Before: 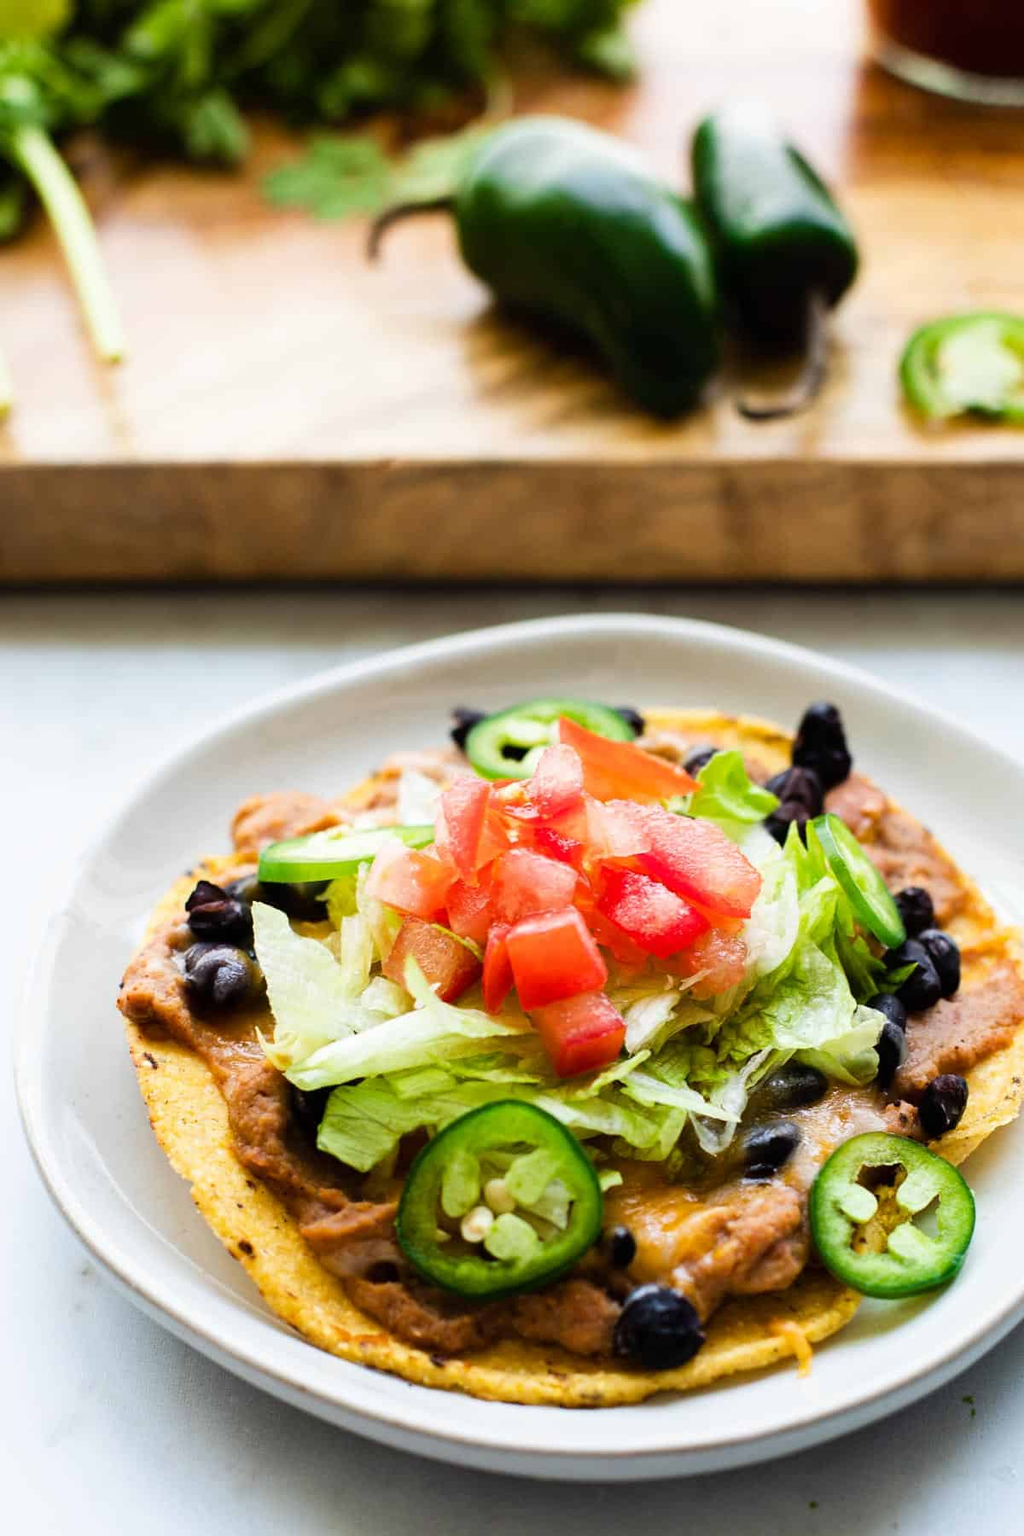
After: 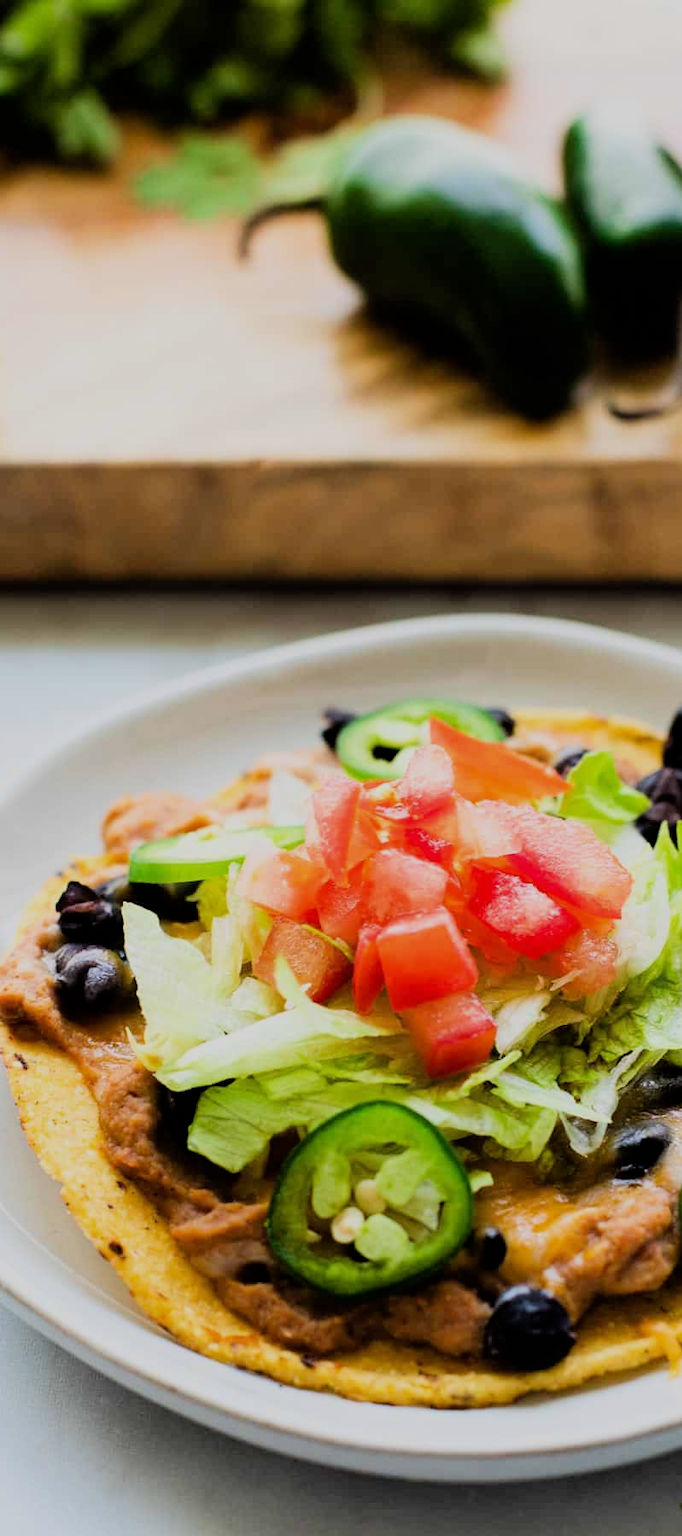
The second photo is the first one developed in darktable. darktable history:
crop and rotate: left 12.673%, right 20.66%
filmic rgb: black relative exposure -7.65 EV, white relative exposure 4.56 EV, hardness 3.61, color science v6 (2022)
